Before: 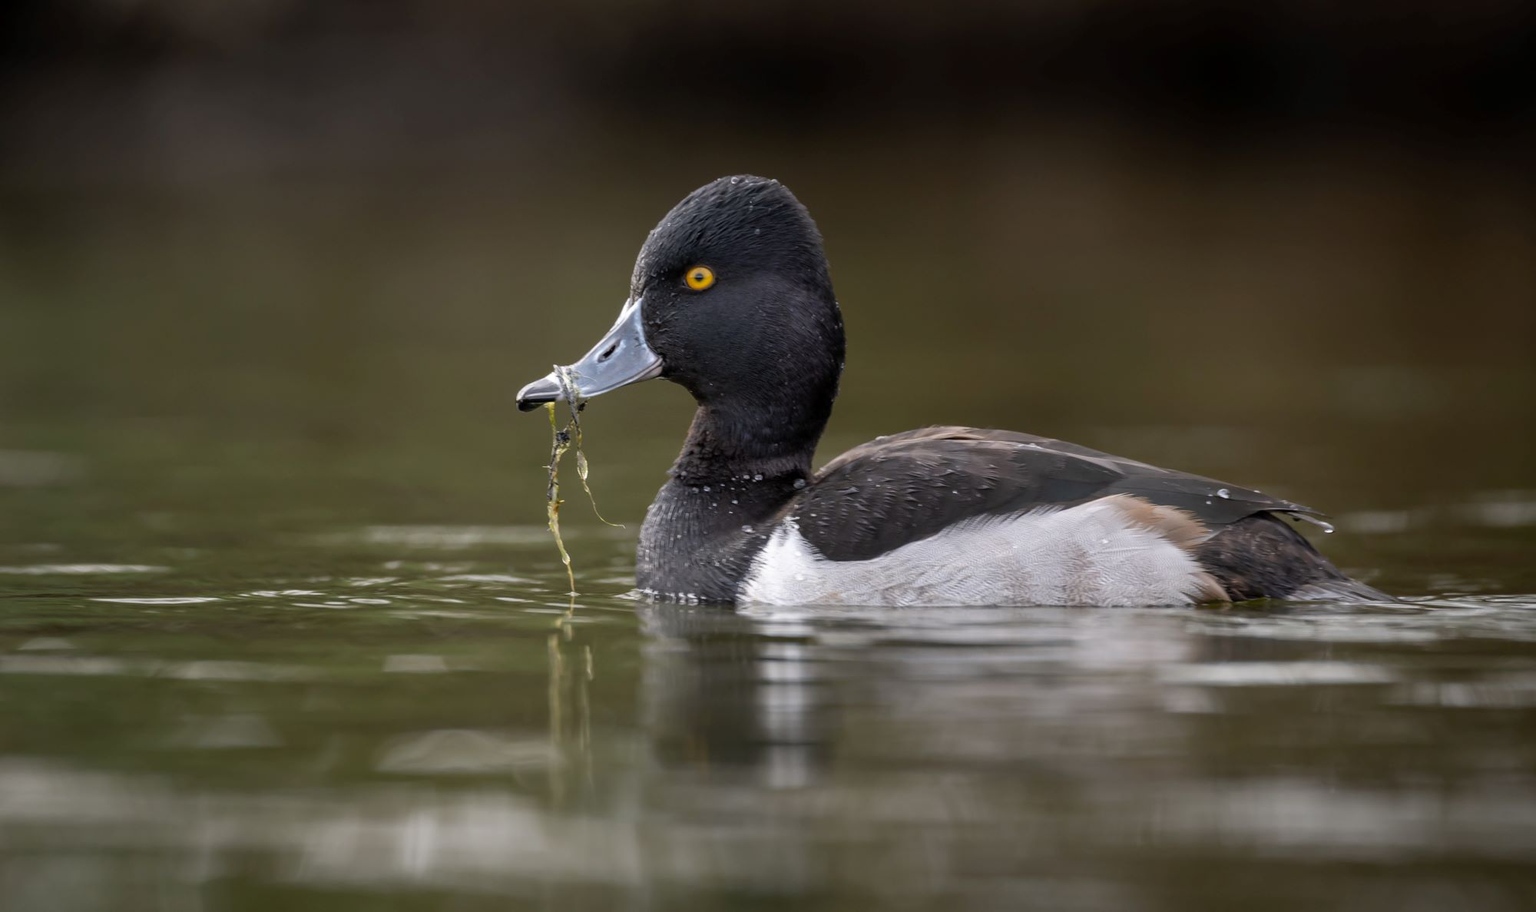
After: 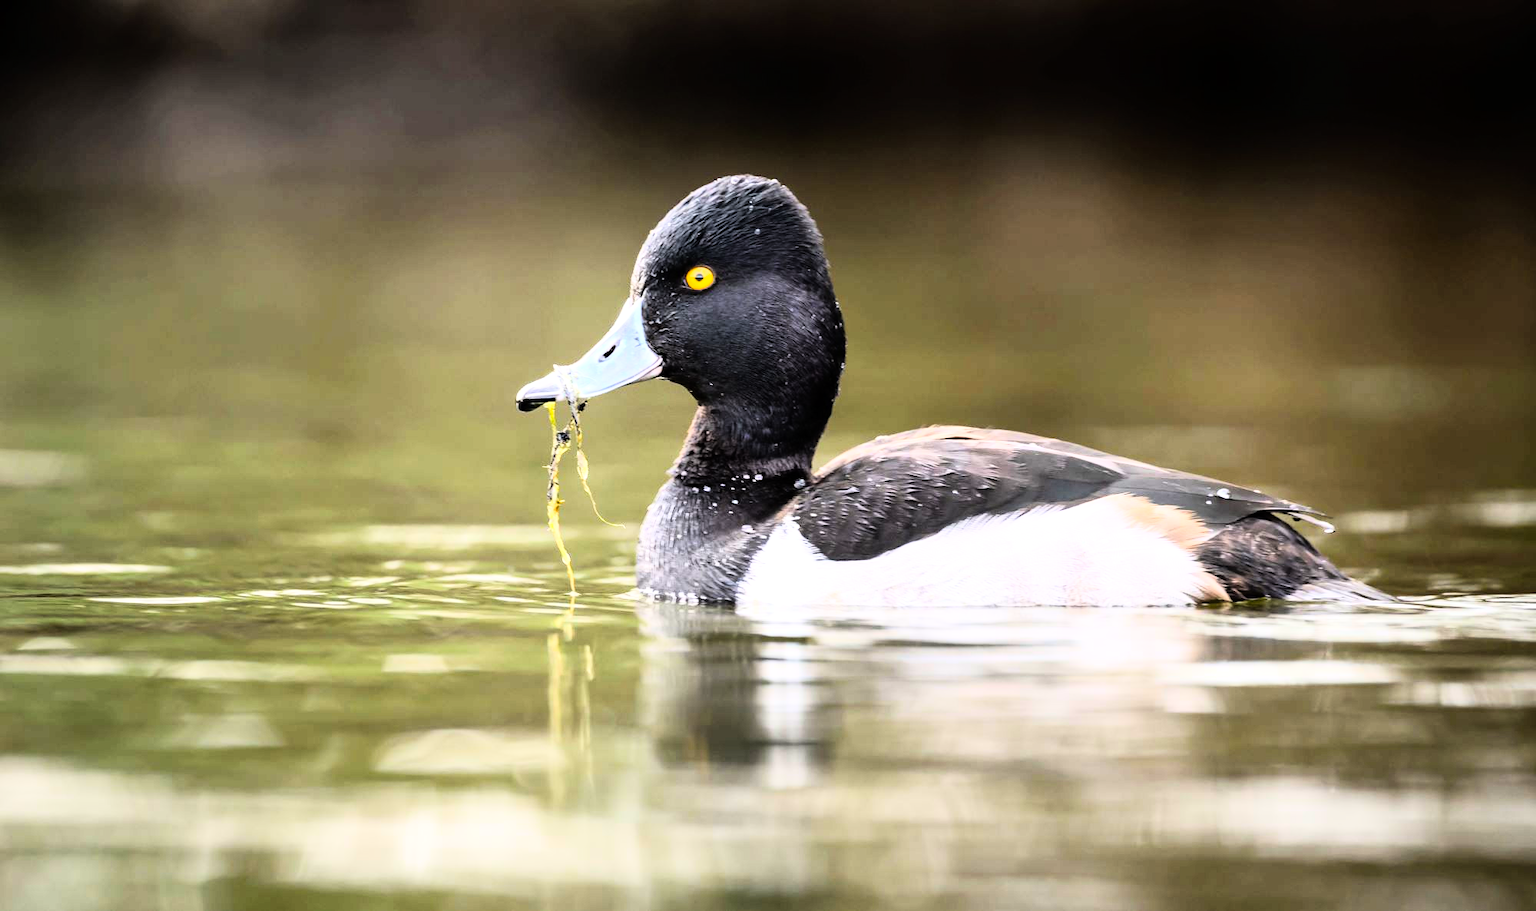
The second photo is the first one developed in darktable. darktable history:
rgb curve: curves: ch0 [(0, 0) (0.21, 0.15) (0.24, 0.21) (0.5, 0.75) (0.75, 0.96) (0.89, 0.99) (1, 1)]; ch1 [(0, 0.02) (0.21, 0.13) (0.25, 0.2) (0.5, 0.67) (0.75, 0.9) (0.89, 0.97) (1, 1)]; ch2 [(0, 0.02) (0.21, 0.13) (0.25, 0.2) (0.5, 0.67) (0.75, 0.9) (0.89, 0.97) (1, 1)], compensate middle gray true
exposure: black level correction 0, exposure 0.9 EV, compensate exposure bias true, compensate highlight preservation false
color balance rgb: linear chroma grading › global chroma 3.45%, perceptual saturation grading › global saturation 11.24%, perceptual brilliance grading › global brilliance 3.04%, global vibrance 2.8%
